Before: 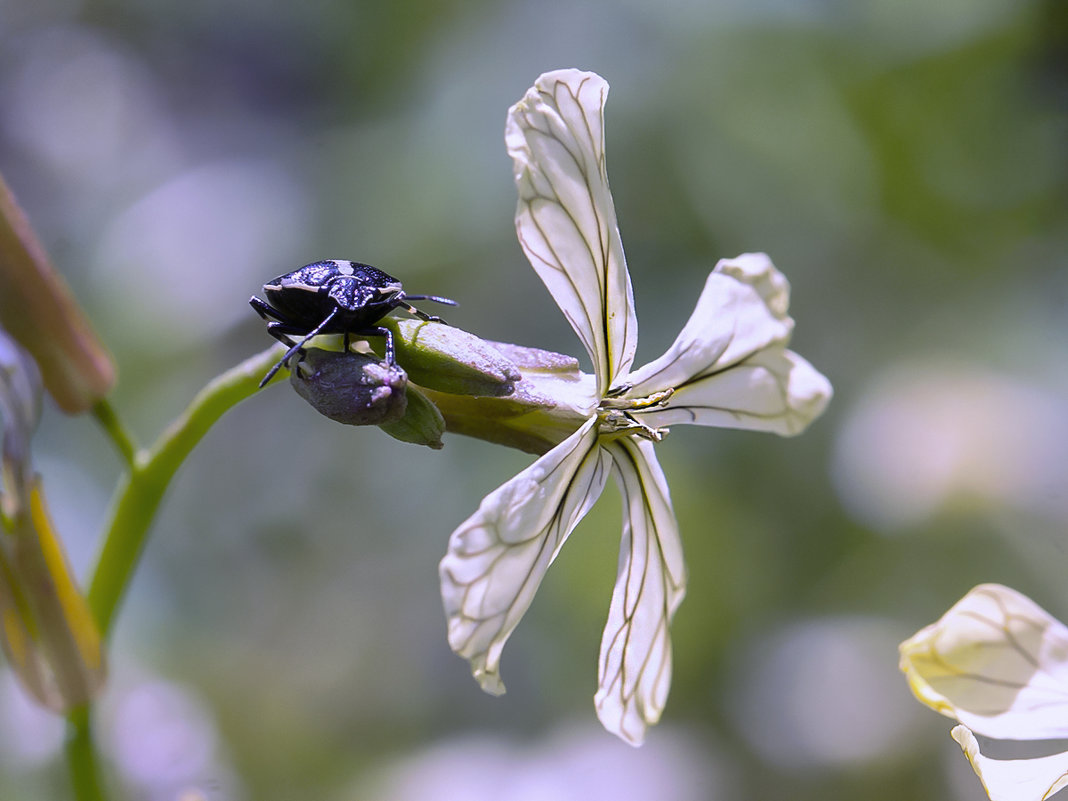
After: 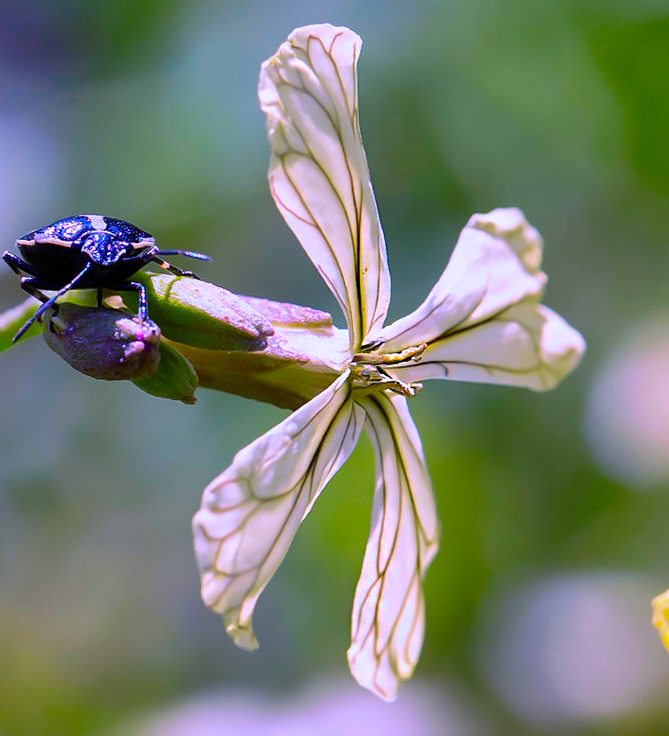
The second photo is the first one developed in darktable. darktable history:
crop and rotate: left 23.181%, top 5.643%, right 14.125%, bottom 2.364%
color correction: highlights b* 0.062, saturation 1.78
